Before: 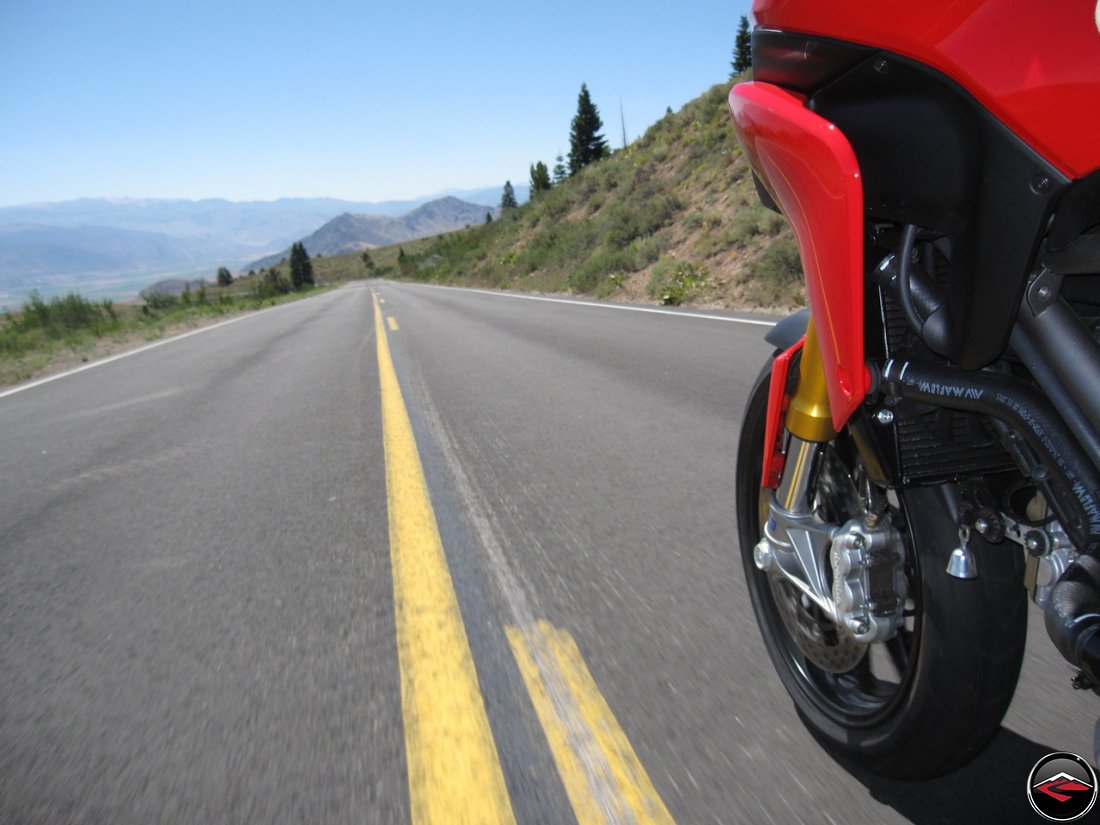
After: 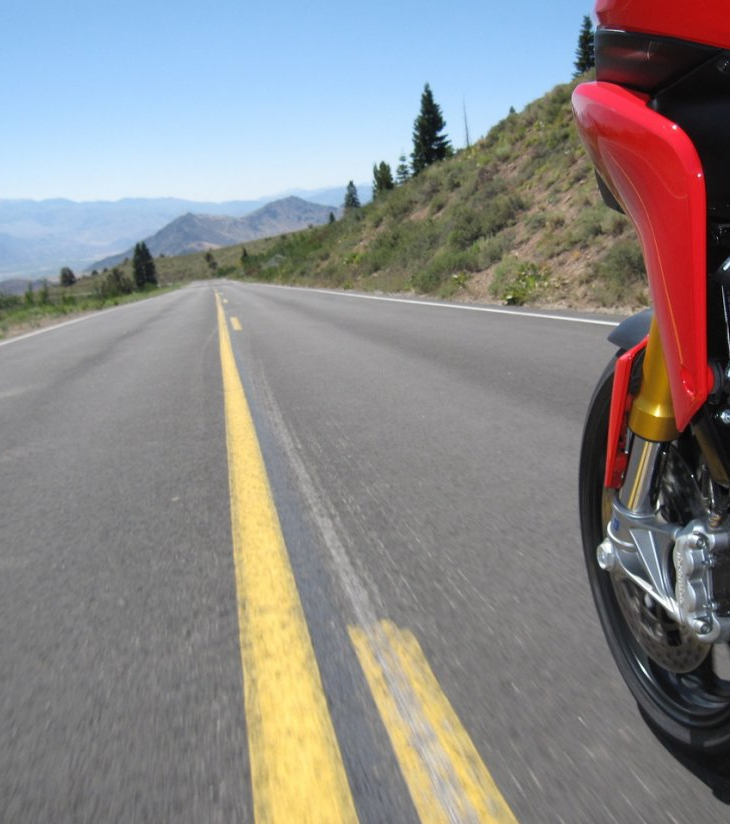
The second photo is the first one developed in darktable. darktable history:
crop and rotate: left 14.293%, right 19.294%
